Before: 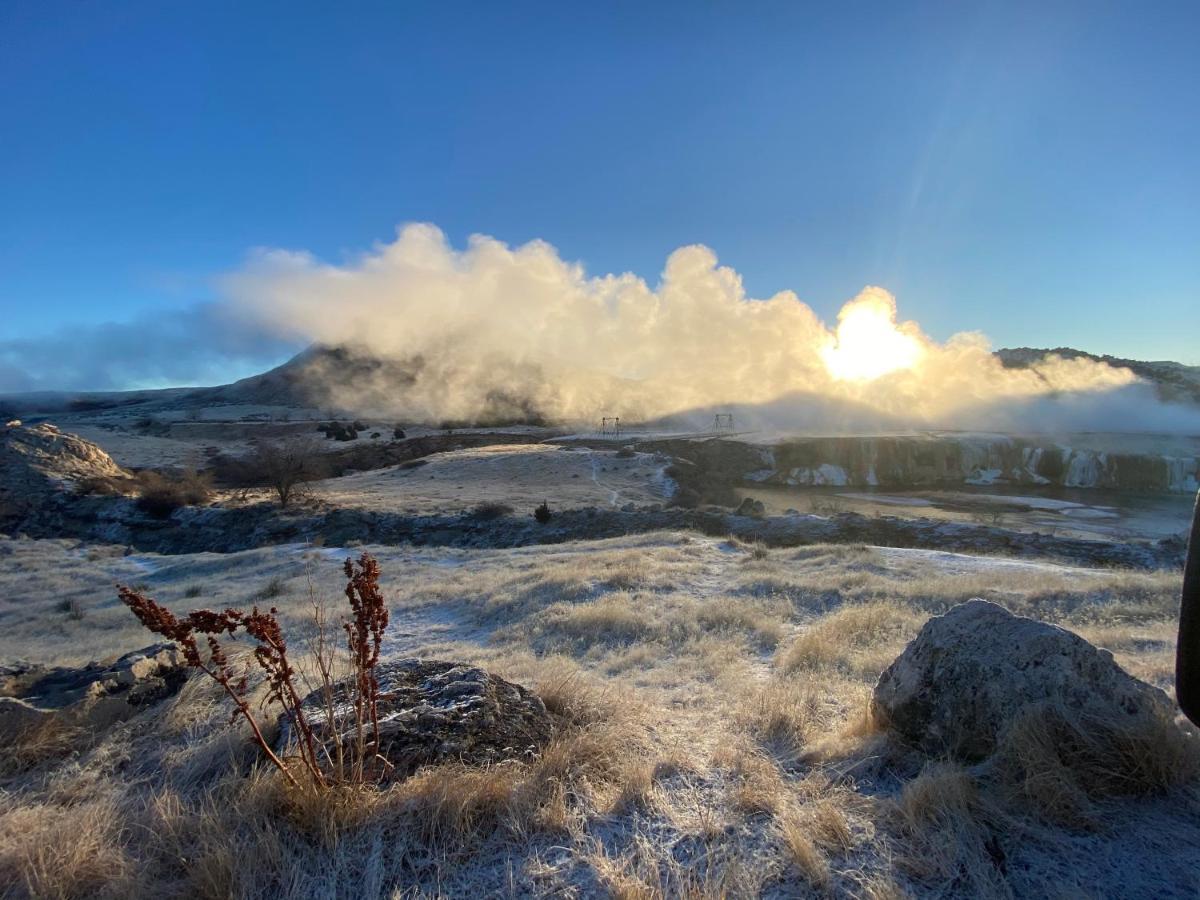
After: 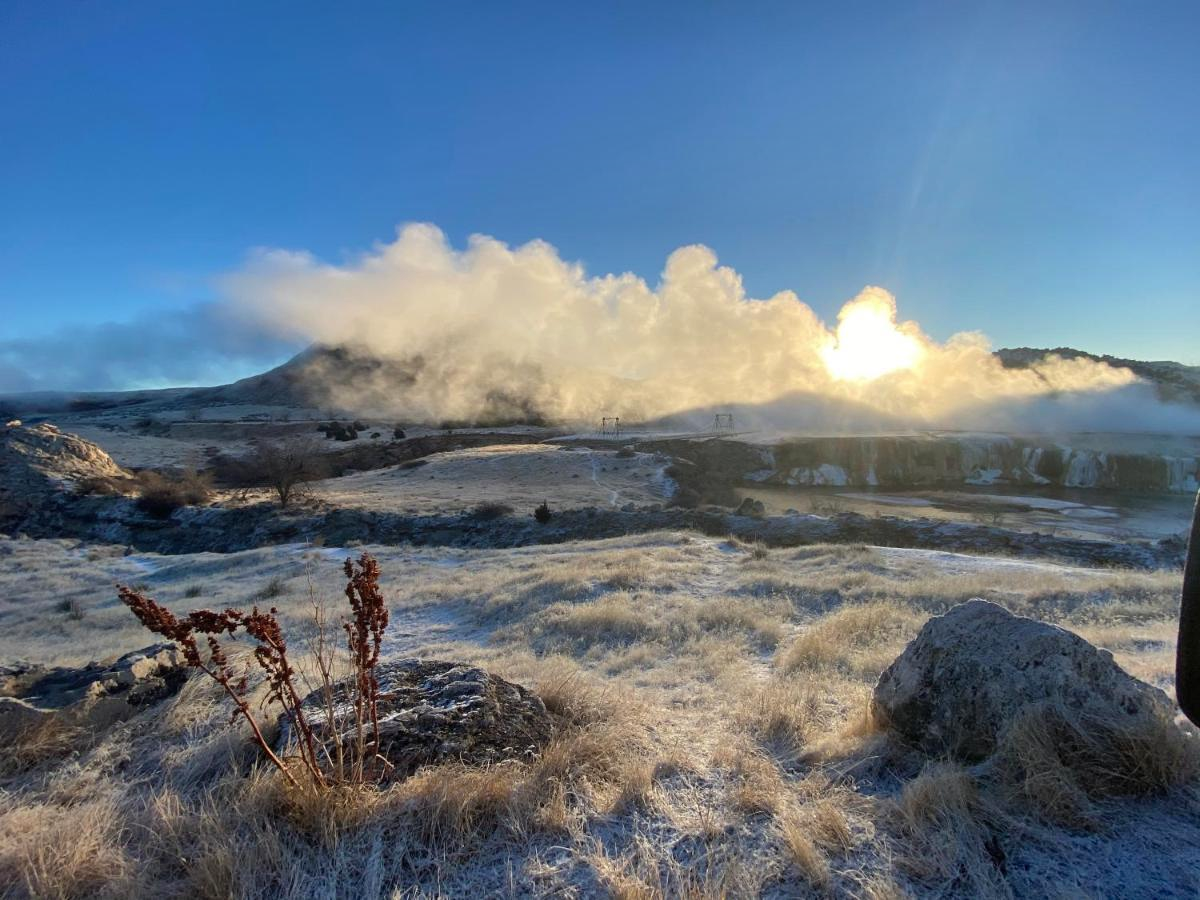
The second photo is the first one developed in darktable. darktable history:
shadows and highlights: soften with gaussian
